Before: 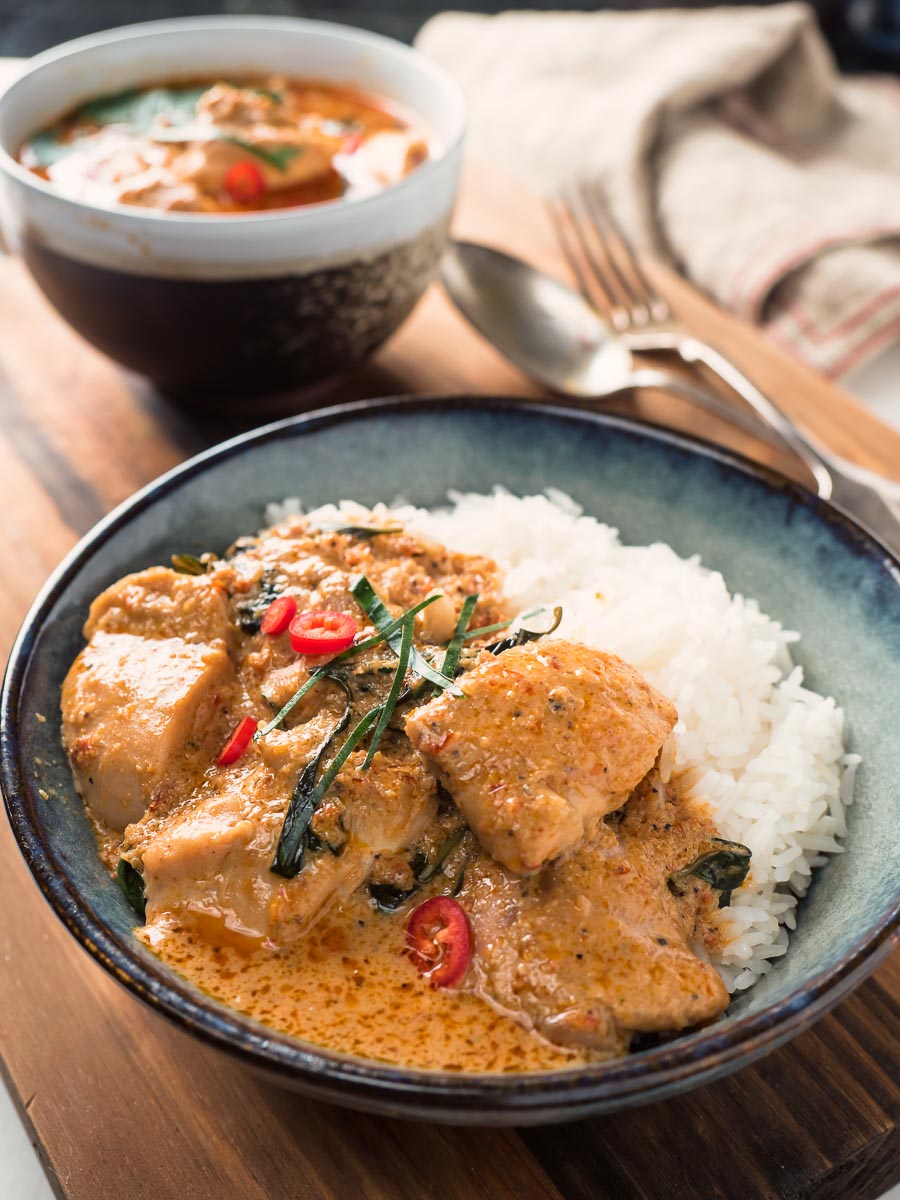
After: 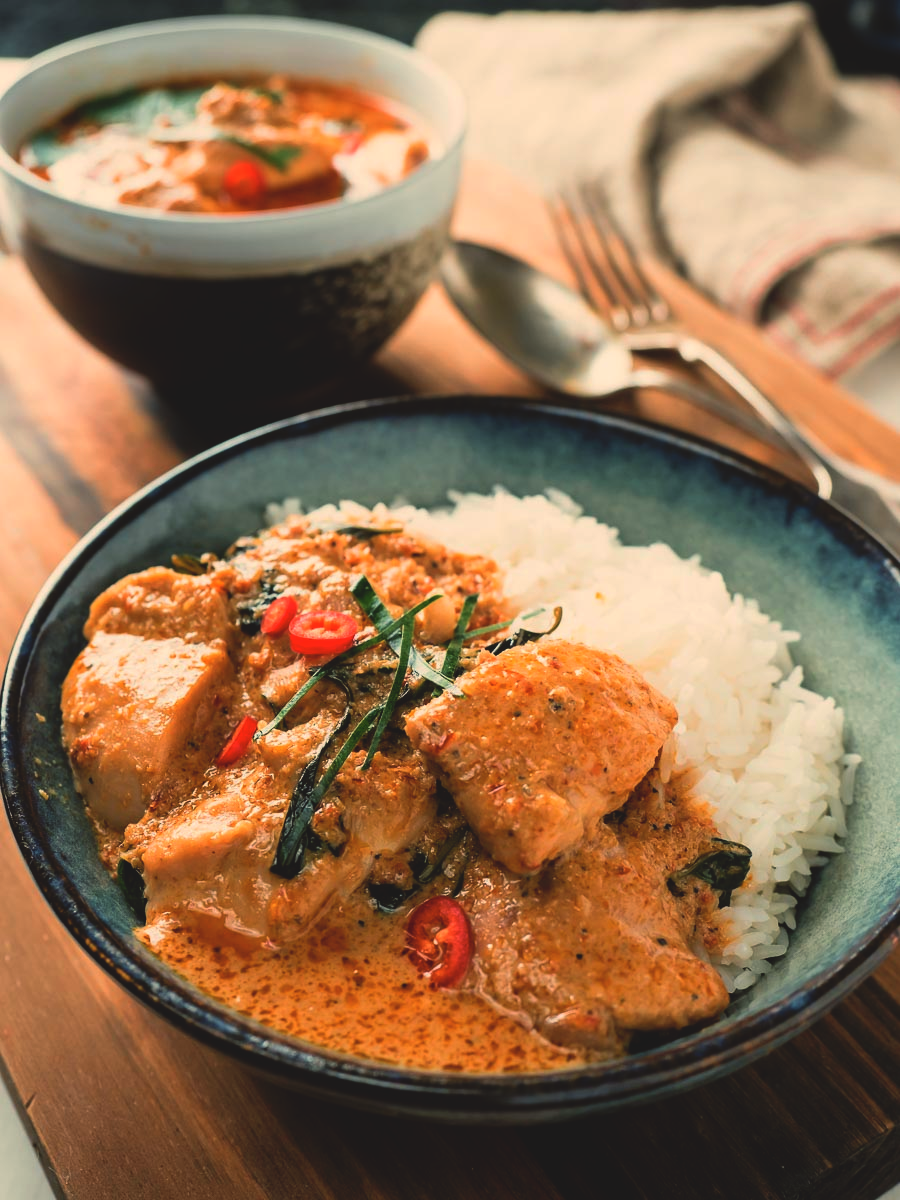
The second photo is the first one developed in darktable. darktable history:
contrast brightness saturation: contrast -0.15, brightness 0.05, saturation -0.12
color contrast: green-magenta contrast 1.1, blue-yellow contrast 1.1, unbound 0
color balance: mode lift, gamma, gain (sRGB), lift [1.014, 0.966, 0.918, 0.87], gamma [0.86, 0.734, 0.918, 0.976], gain [1.063, 1.13, 1.063, 0.86]
channel mixer: red [0, 0, 0, 0.78, 0, 0, 0], green [0 ×4, 0.798, 0, 0], blue [0 ×5, 1, 0]
